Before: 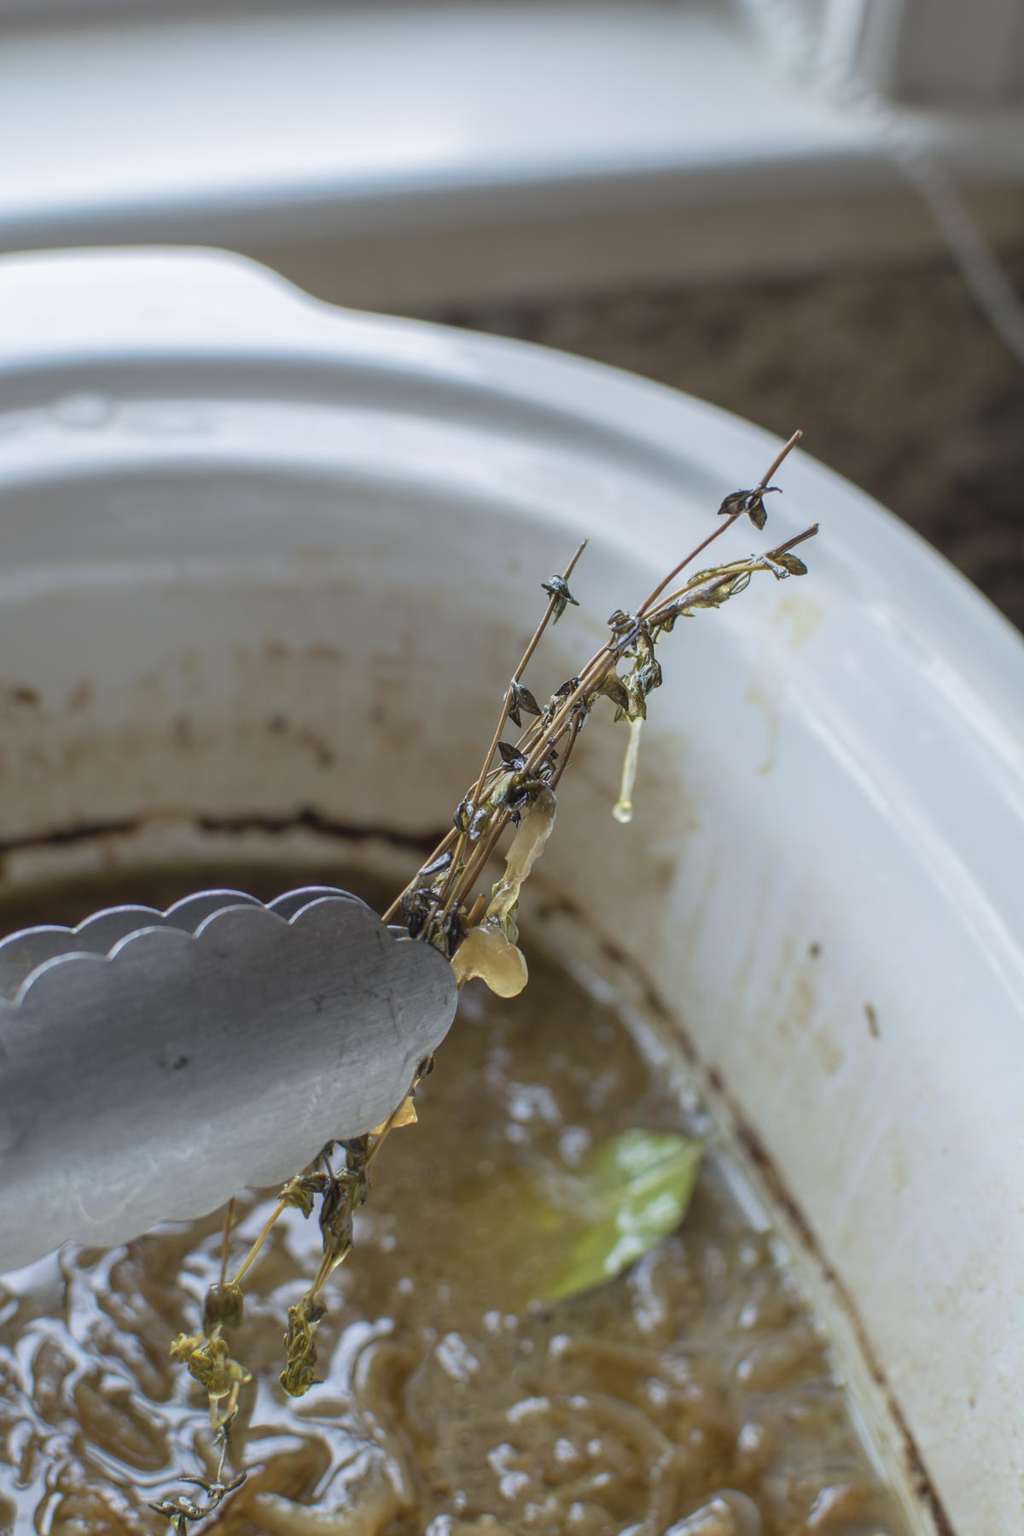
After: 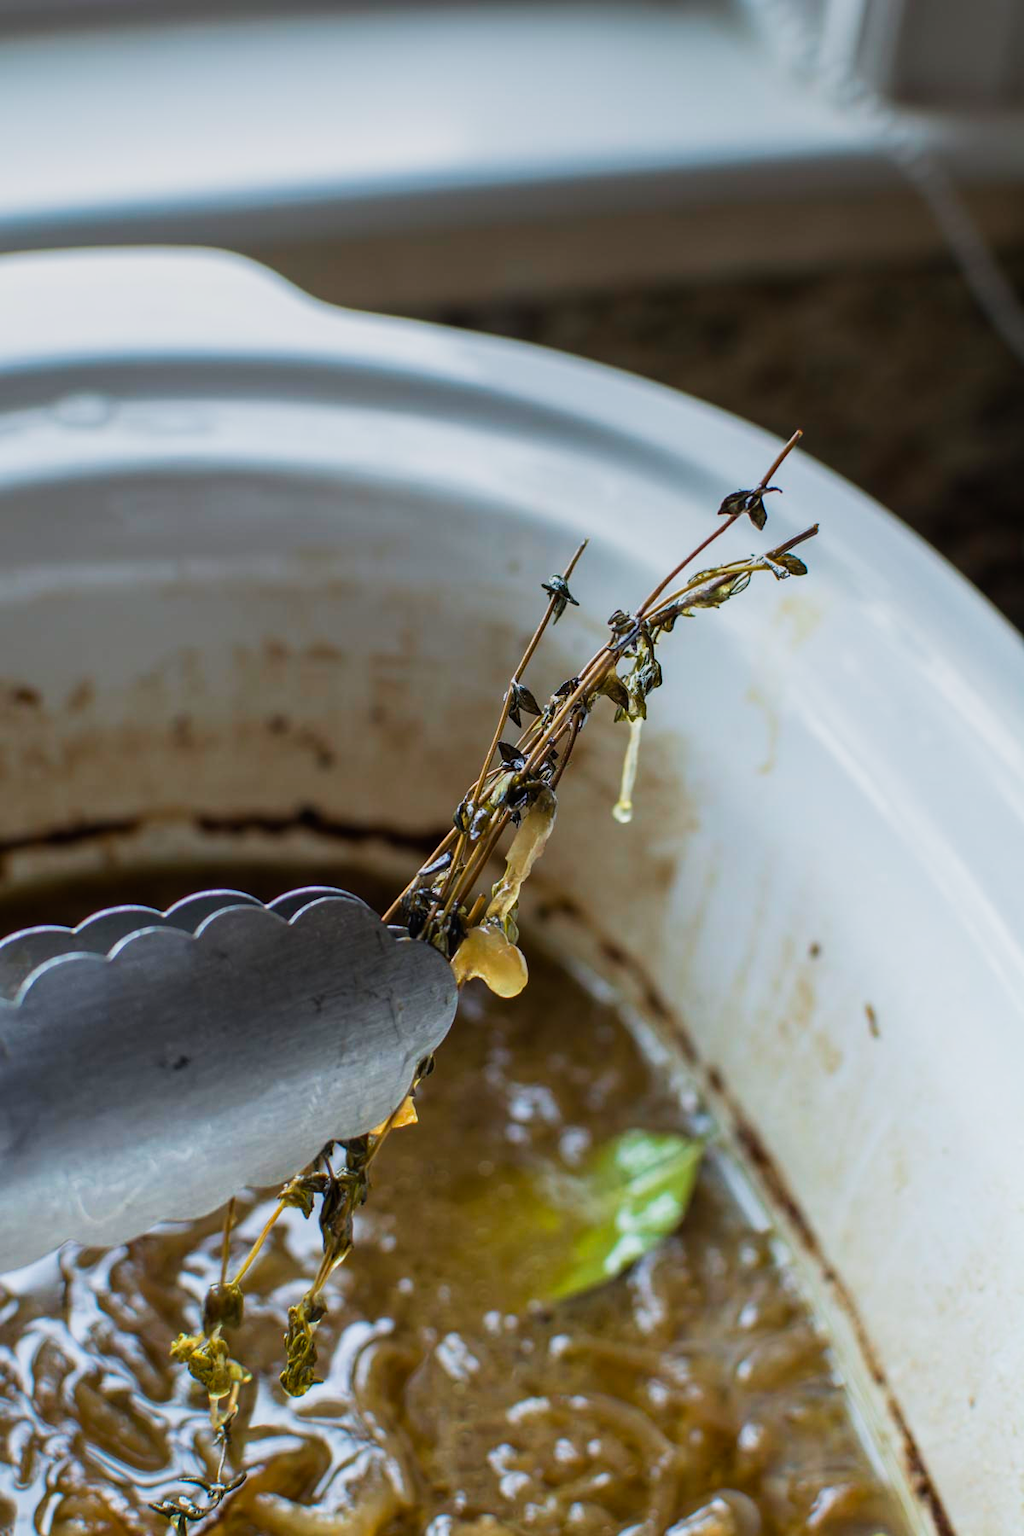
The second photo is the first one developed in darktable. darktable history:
graduated density: on, module defaults
color zones: curves: ch1 [(0, 0.523) (0.143, 0.545) (0.286, 0.52) (0.429, 0.506) (0.571, 0.503) (0.714, 0.503) (0.857, 0.508) (1, 0.523)]
sigmoid: contrast 1.86, skew 0.35
